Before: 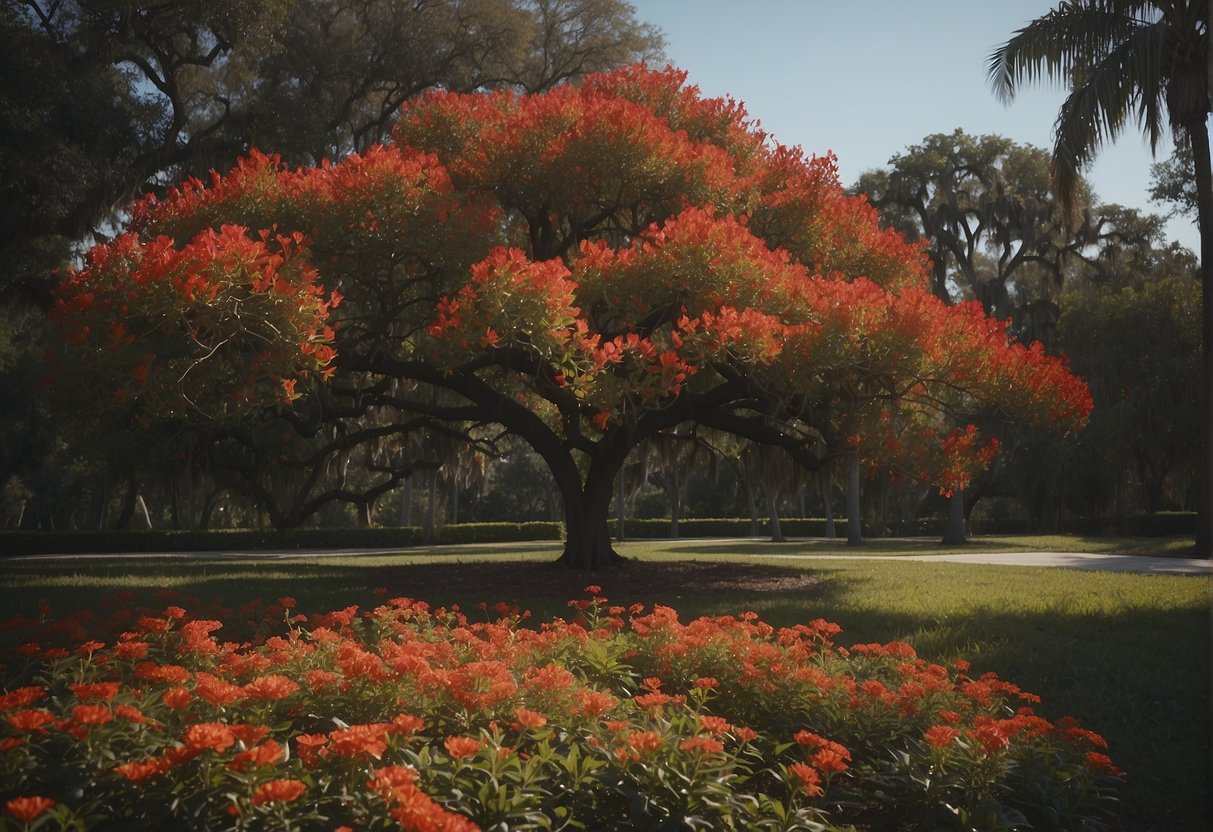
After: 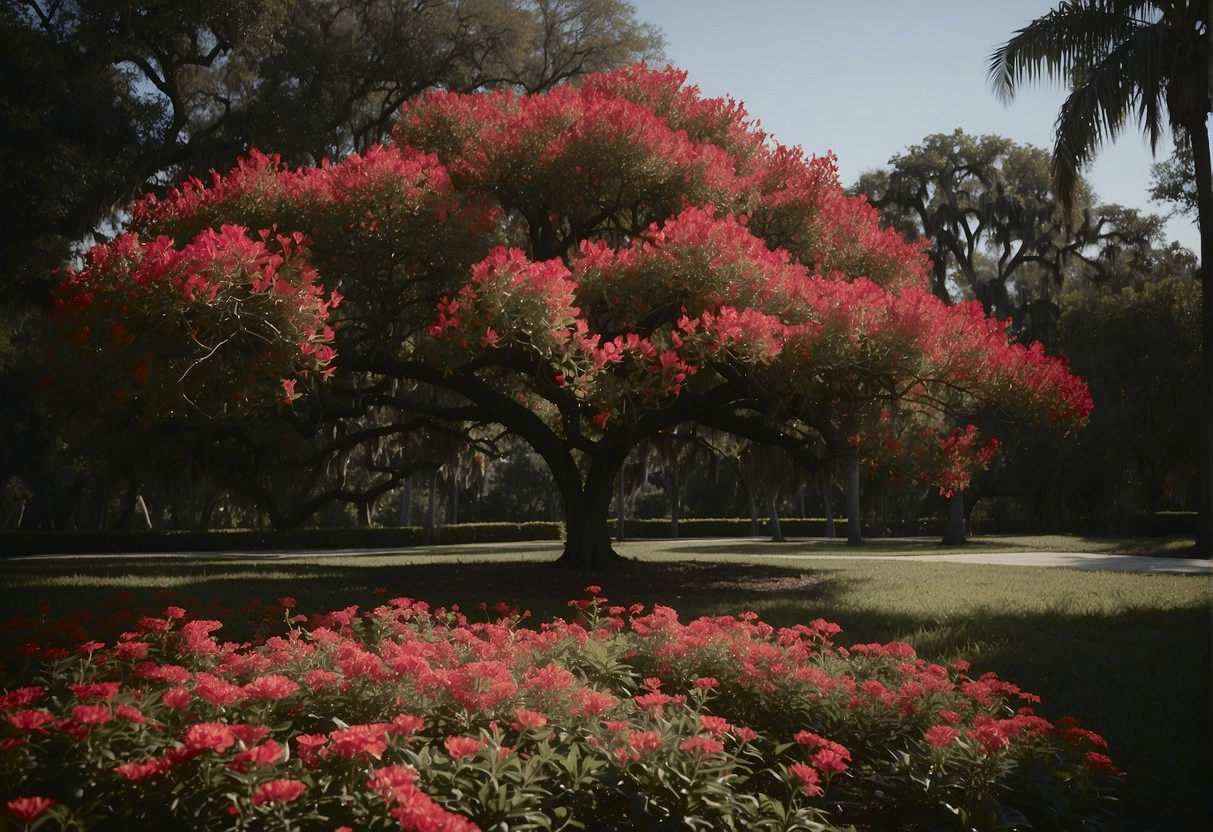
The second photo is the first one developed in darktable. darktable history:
tone curve: curves: ch0 [(0, 0.009) (0.105, 0.054) (0.195, 0.132) (0.289, 0.278) (0.384, 0.391) (0.513, 0.53) (0.66, 0.667) (0.895, 0.863) (1, 0.919)]; ch1 [(0, 0) (0.161, 0.092) (0.35, 0.33) (0.403, 0.395) (0.456, 0.469) (0.502, 0.499) (0.519, 0.514) (0.576, 0.584) (0.642, 0.658) (0.701, 0.742) (1, 0.942)]; ch2 [(0, 0) (0.371, 0.362) (0.437, 0.437) (0.501, 0.5) (0.53, 0.528) (0.569, 0.564) (0.619, 0.58) (0.883, 0.752) (1, 0.929)], color space Lab, independent channels, preserve colors none
white balance: emerald 1
